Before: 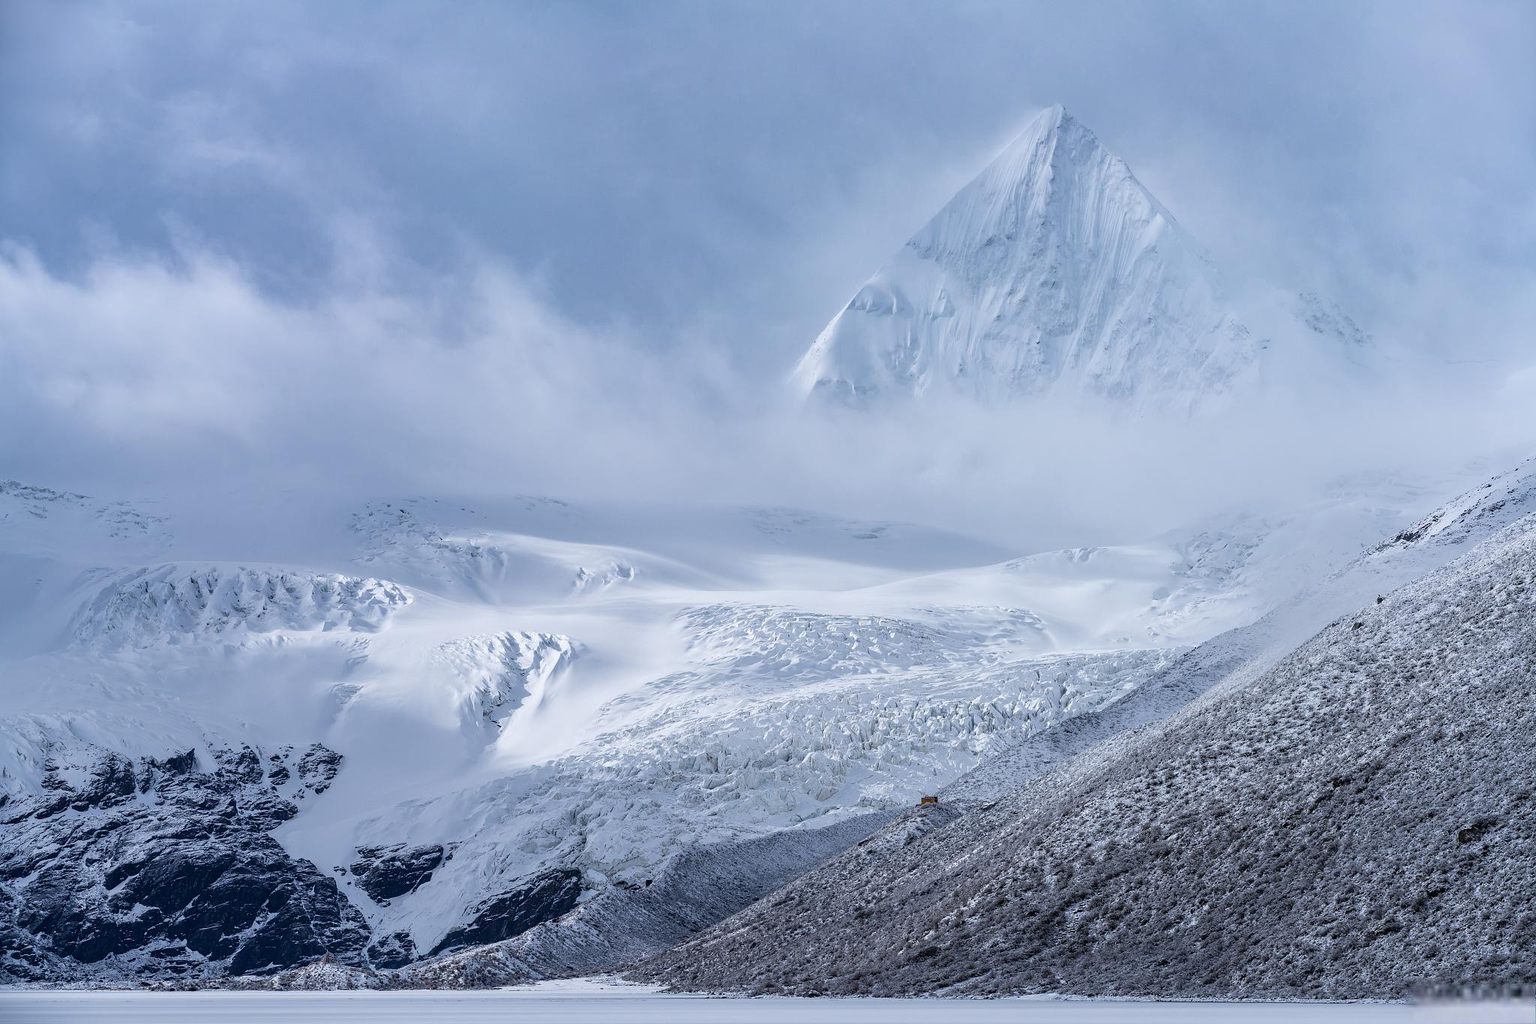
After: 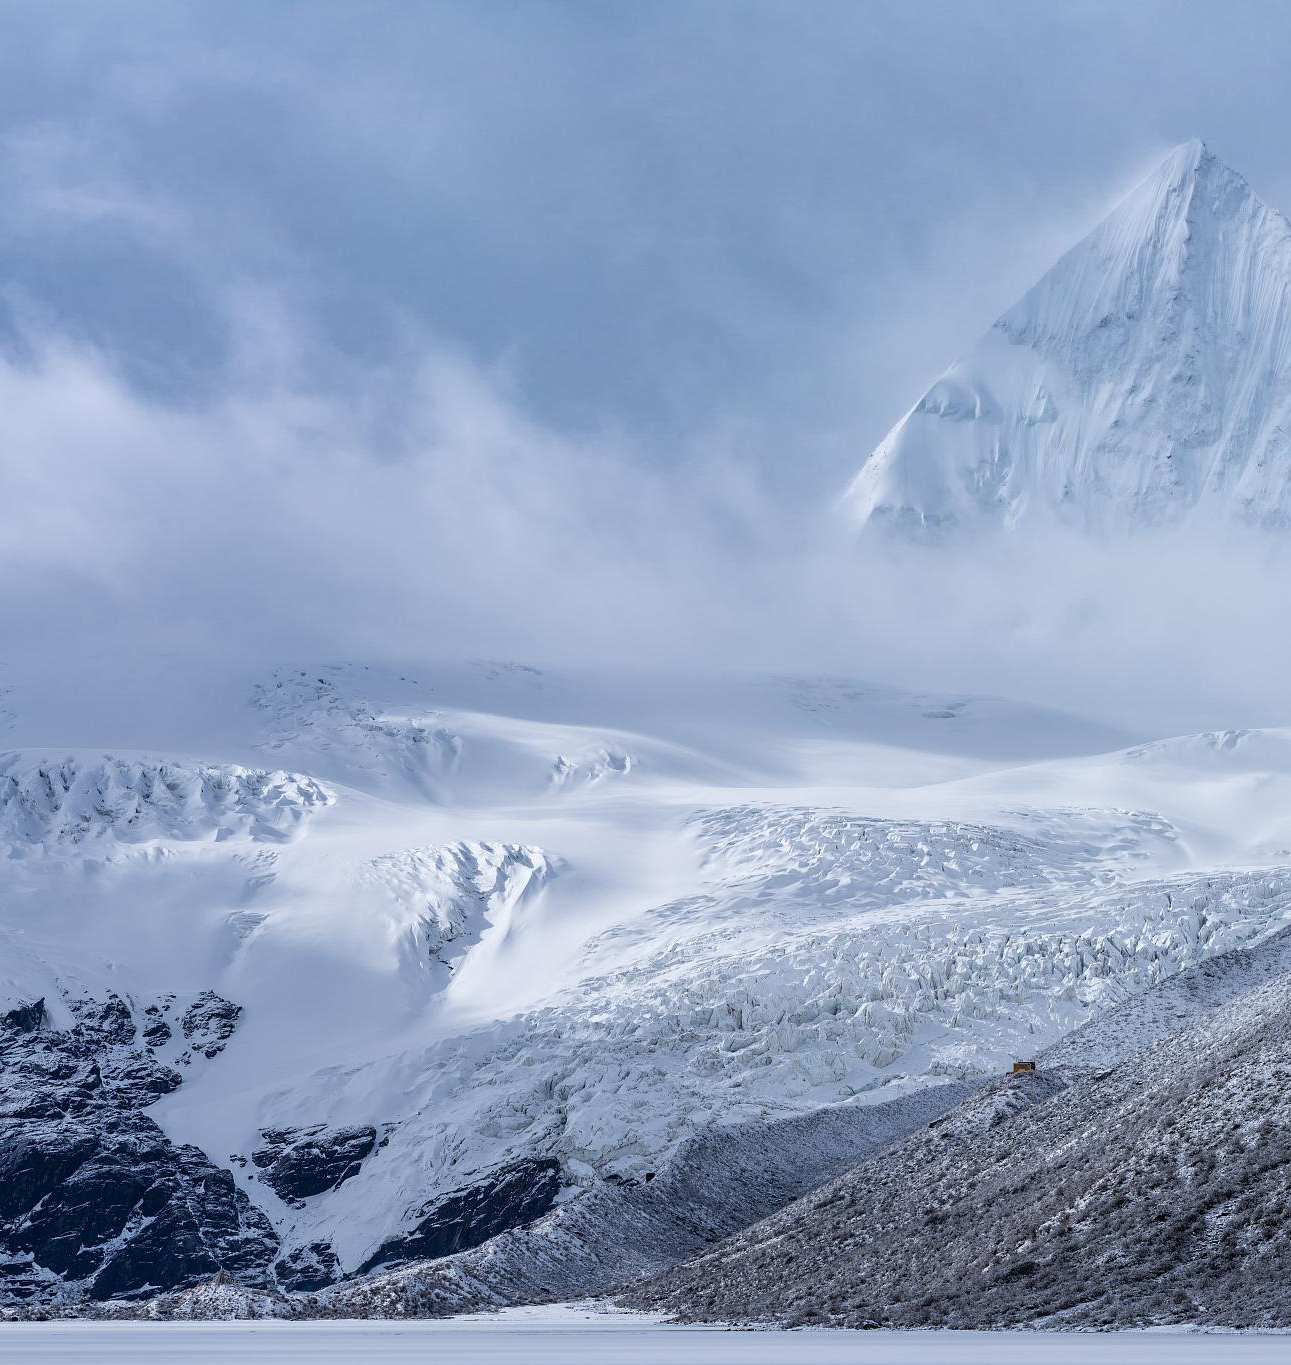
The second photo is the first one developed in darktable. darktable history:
crop: left 10.516%, right 26.437%
